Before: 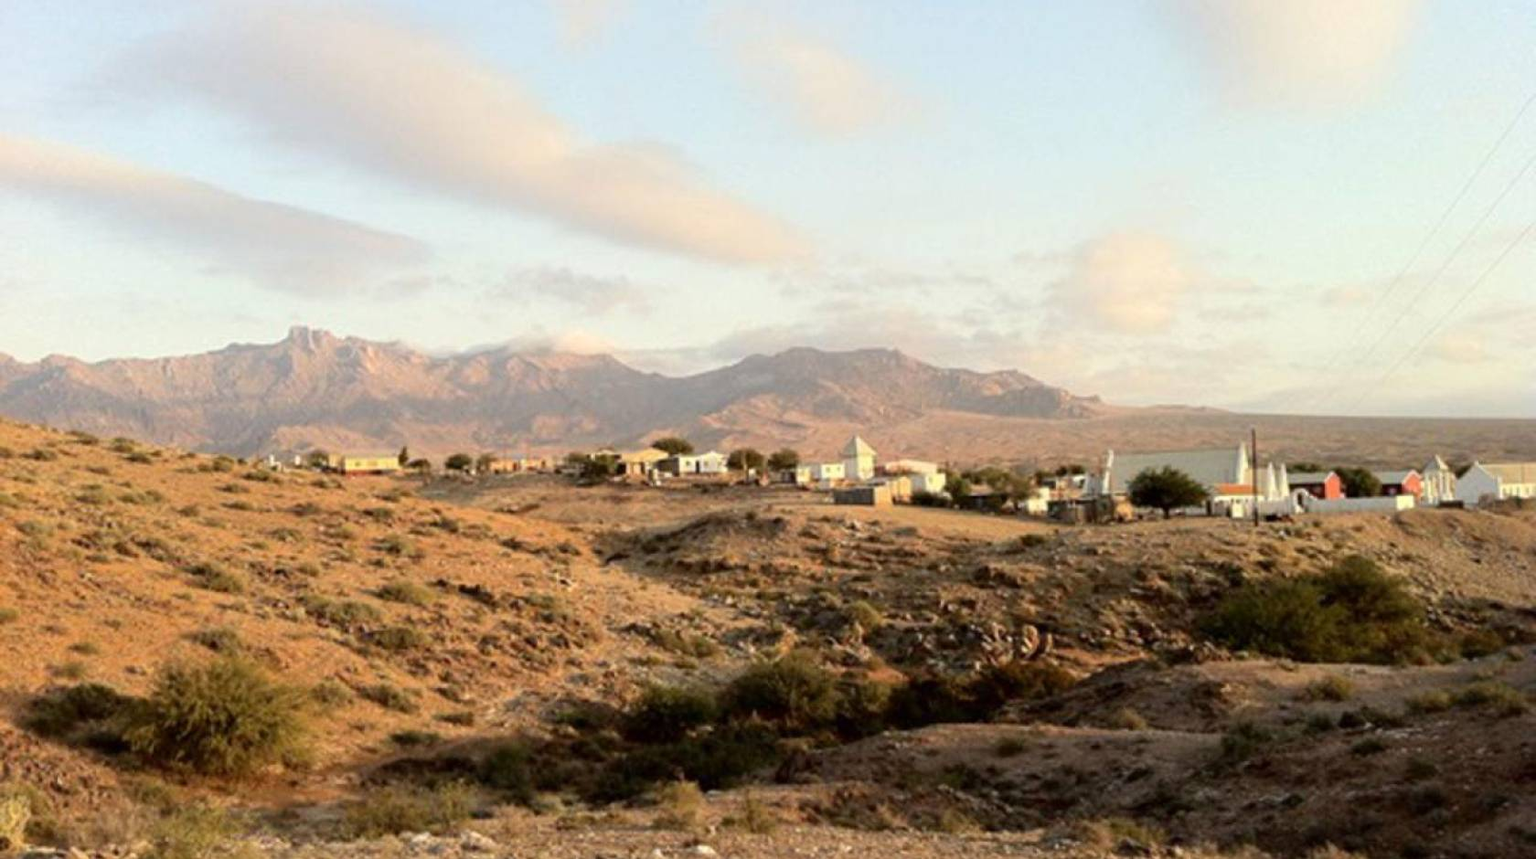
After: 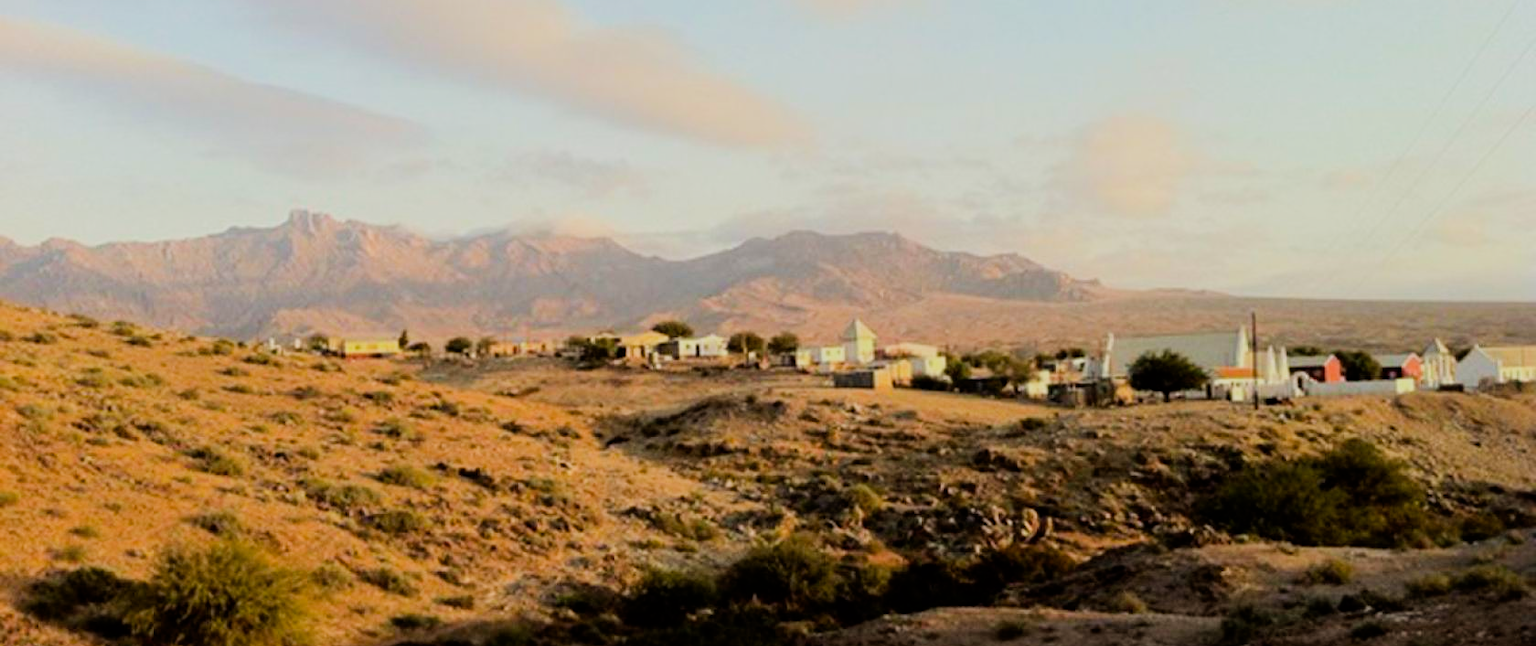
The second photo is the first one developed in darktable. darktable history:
color balance rgb: shadows lift › luminance -19.838%, perceptual saturation grading › global saturation 9.973%, global vibrance 30.14%
filmic rgb: black relative exposure -7.65 EV, white relative exposure 4.56 EV, hardness 3.61, contrast 1.053
crop: top 13.692%, bottom 11.089%
